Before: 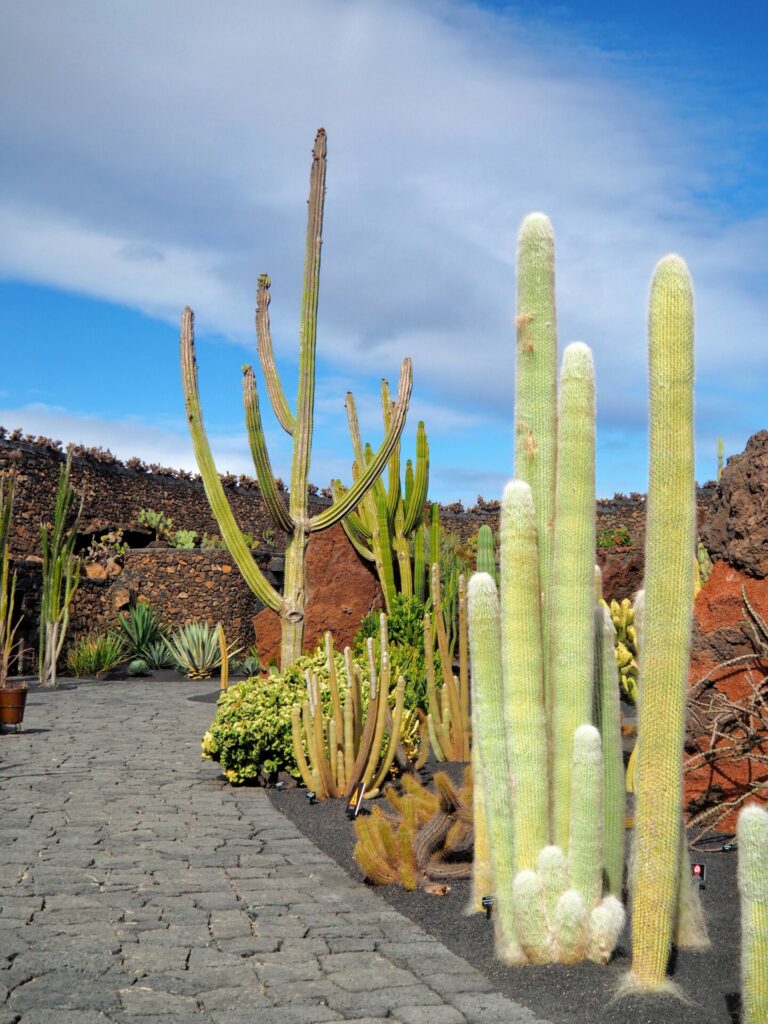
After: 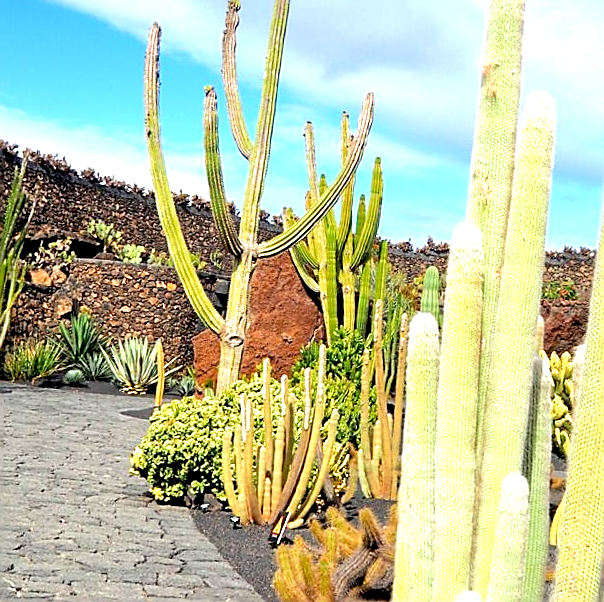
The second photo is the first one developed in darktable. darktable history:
sharpen: radius 1.4, amount 1.25, threshold 0.7
crop: left 11.123%, top 27.61%, right 18.3%, bottom 17.034%
exposure: black level correction 0.008, exposure 0.979 EV, compensate highlight preservation false
rotate and perspective: rotation 5.12°, automatic cropping off
